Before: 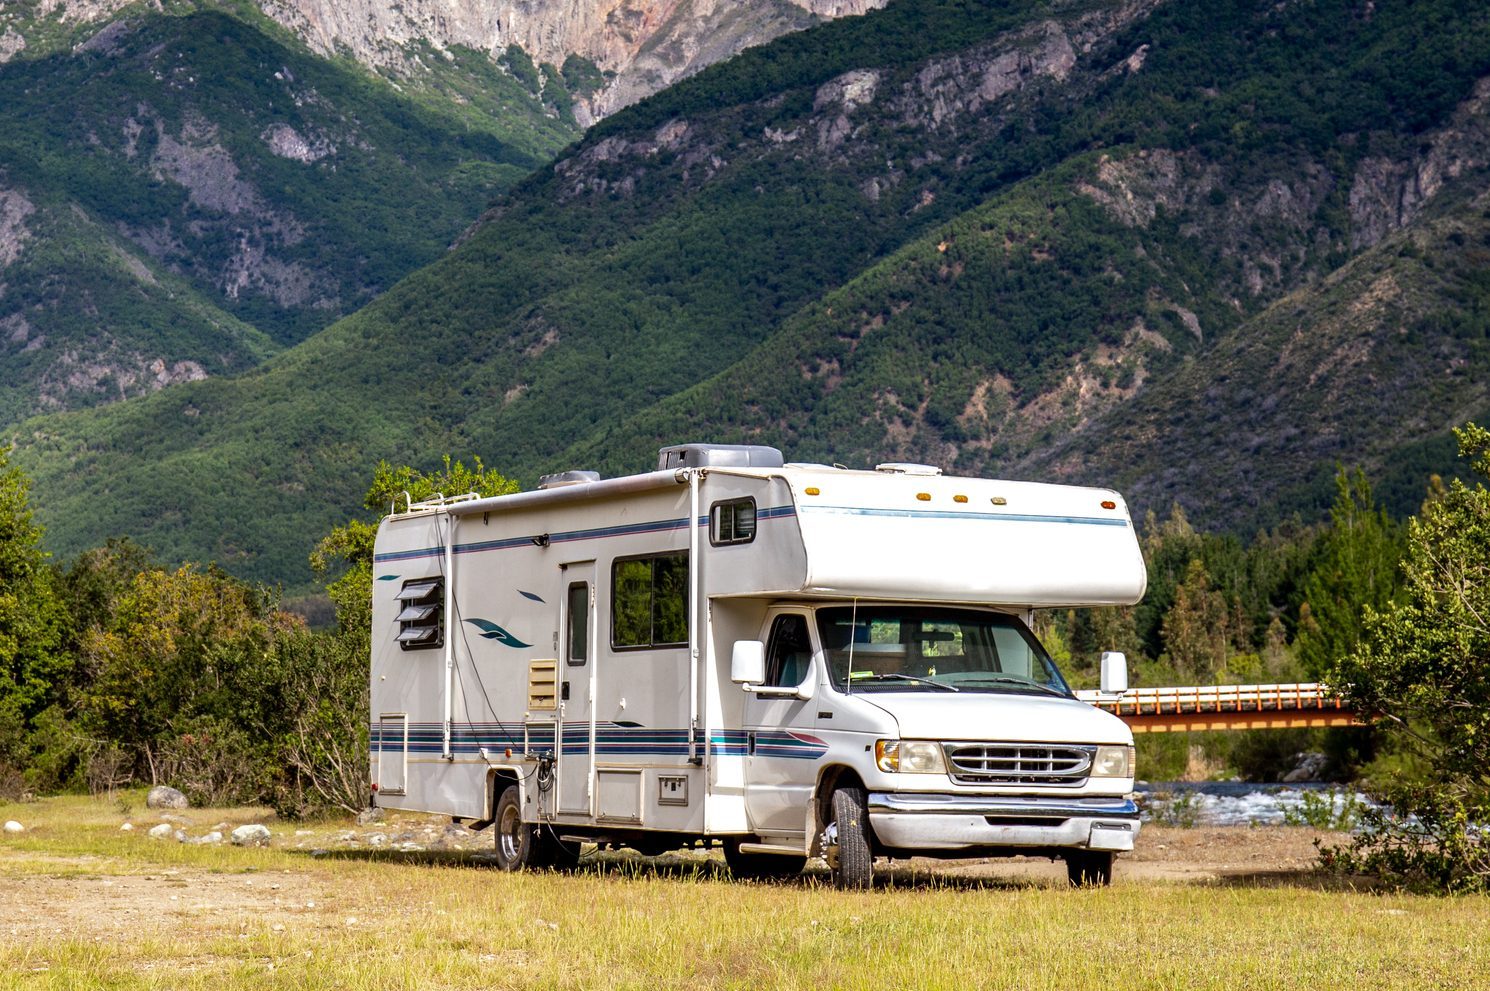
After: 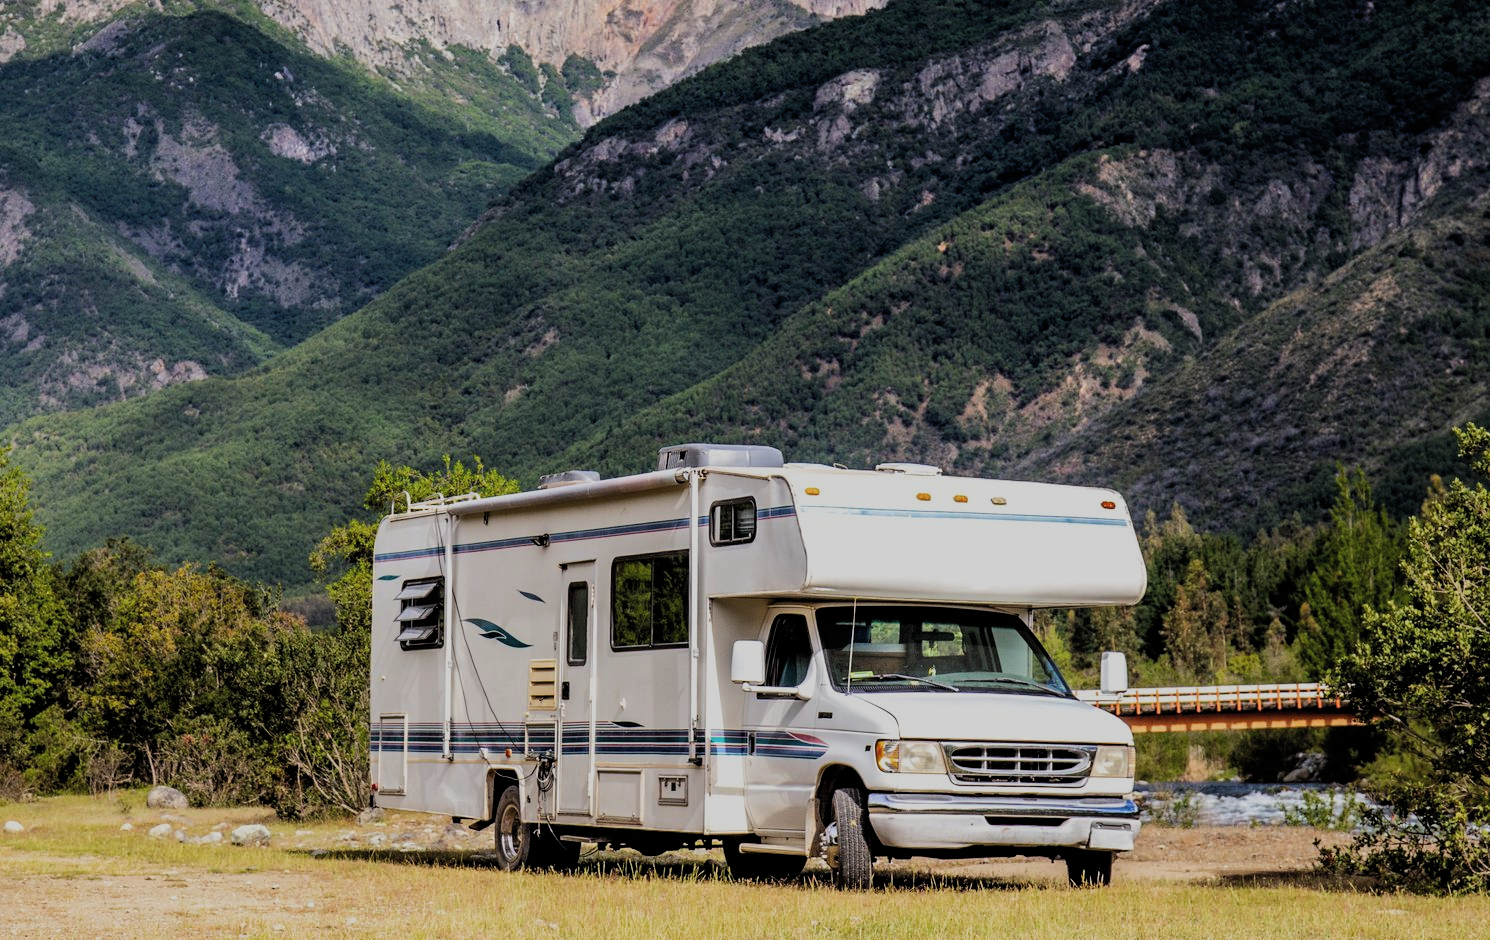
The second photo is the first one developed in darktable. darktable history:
crop and rotate: top 0.012%, bottom 5.089%
filmic rgb: black relative exposure -7.15 EV, white relative exposure 5.38 EV, threshold 3.01 EV, hardness 3.03, add noise in highlights 0.002, preserve chrominance luminance Y, color science v3 (2019), use custom middle-gray values true, iterations of high-quality reconstruction 10, contrast in highlights soft, enable highlight reconstruction true
